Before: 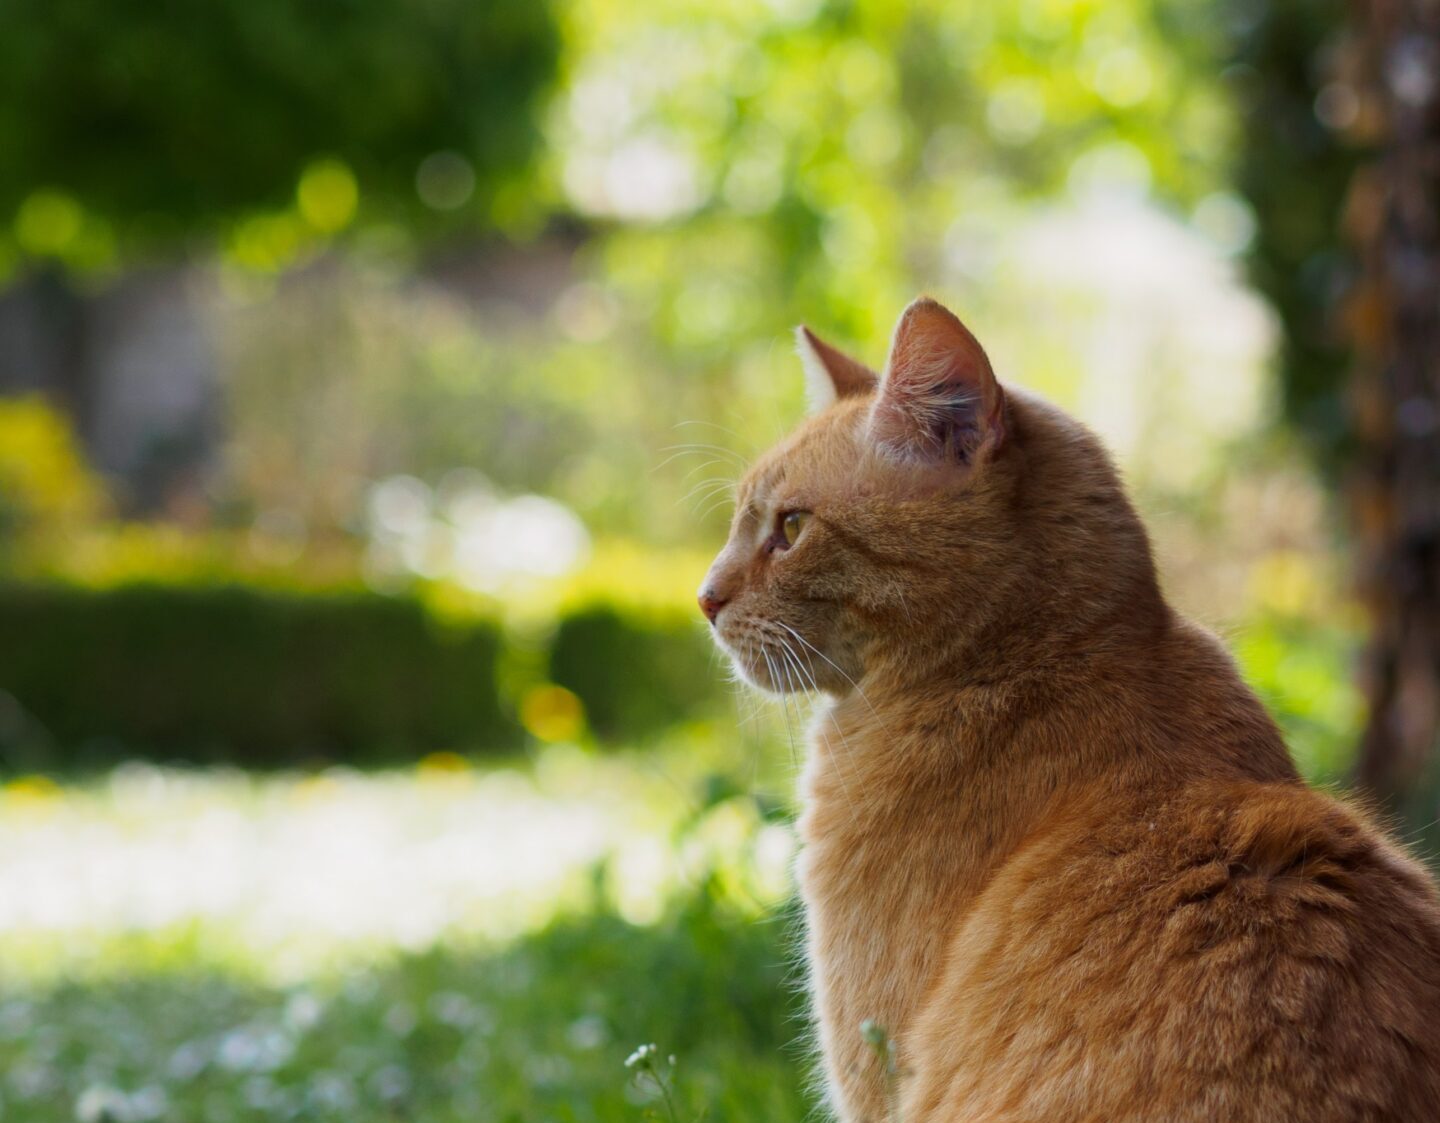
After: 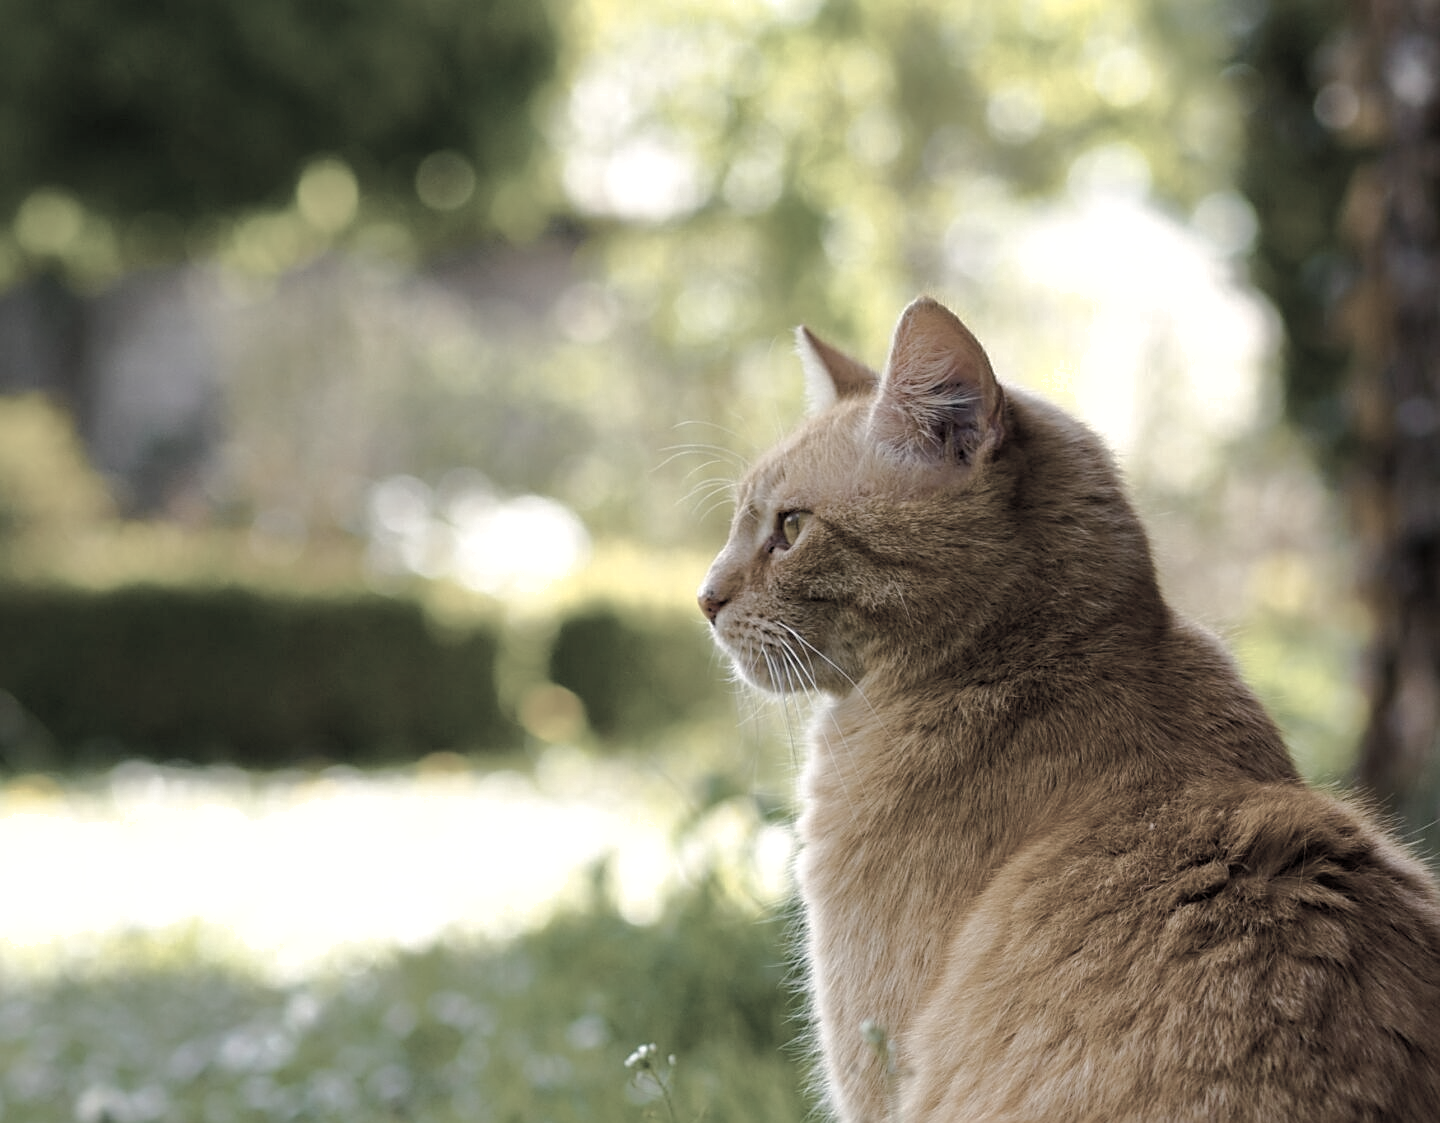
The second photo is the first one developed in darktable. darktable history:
shadows and highlights: shadows 30.13
color balance rgb: highlights gain › chroma 1.066%, highlights gain › hue 60.02°, perceptual saturation grading › global saturation 35.065%, perceptual saturation grading › highlights -25.505%, perceptual saturation grading › shadows 49.851%, perceptual brilliance grading › mid-tones 10.91%, perceptual brilliance grading › shadows 15.507%, global vibrance 20%
color correction: highlights b* 0.066, saturation 0.259
tone equalizer: -8 EV -0.379 EV, -7 EV -0.37 EV, -6 EV -0.335 EV, -5 EV -0.234 EV, -3 EV 0.227 EV, -2 EV 0.344 EV, -1 EV 0.373 EV, +0 EV 0.443 EV
sharpen: on, module defaults
